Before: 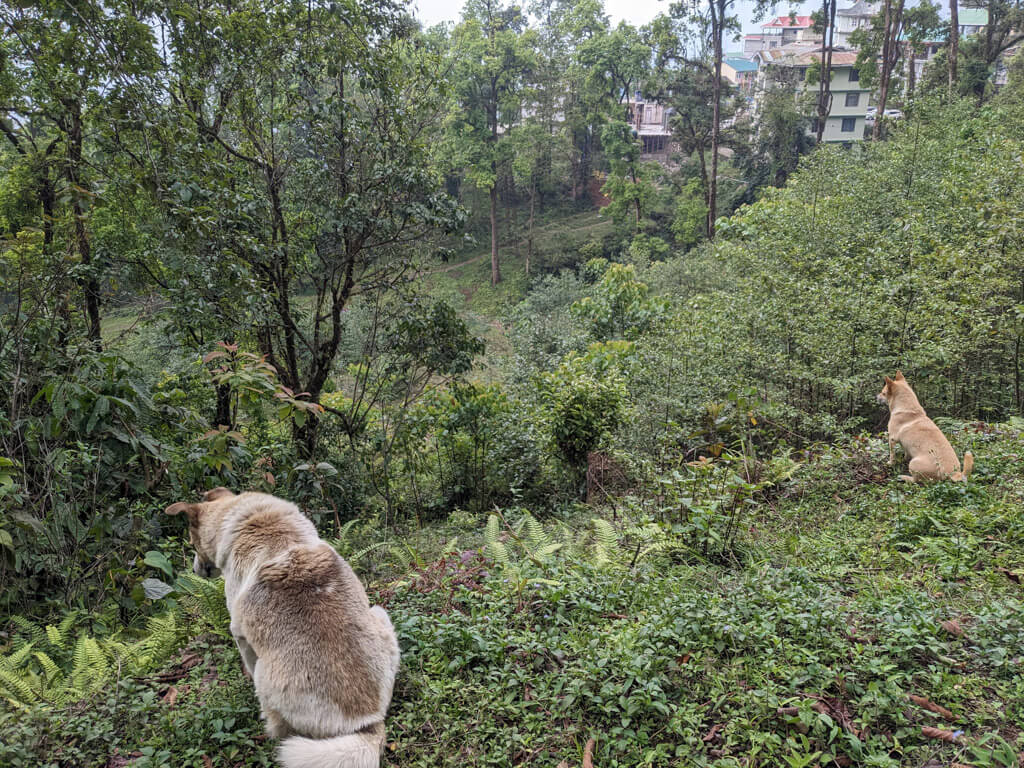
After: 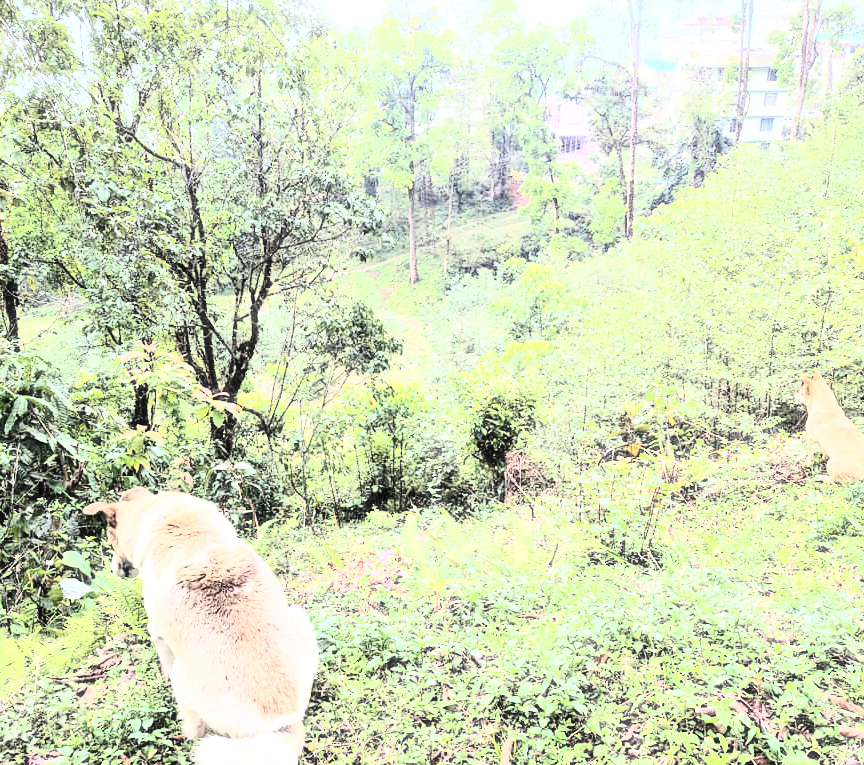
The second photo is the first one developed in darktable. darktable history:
exposure: black level correction 0, exposure 1.2 EV, compensate exposure bias true, compensate highlight preservation false
contrast brightness saturation: contrast 0.22
haze removal: strength -0.1, adaptive false
rgb curve: curves: ch0 [(0, 0) (0.21, 0.15) (0.24, 0.21) (0.5, 0.75) (0.75, 0.96) (0.89, 0.99) (1, 1)]; ch1 [(0, 0.02) (0.21, 0.13) (0.25, 0.2) (0.5, 0.67) (0.75, 0.9) (0.89, 0.97) (1, 1)]; ch2 [(0, 0.02) (0.21, 0.13) (0.25, 0.2) (0.5, 0.67) (0.75, 0.9) (0.89, 0.97) (1, 1)], compensate middle gray true
crop: left 8.026%, right 7.374%
